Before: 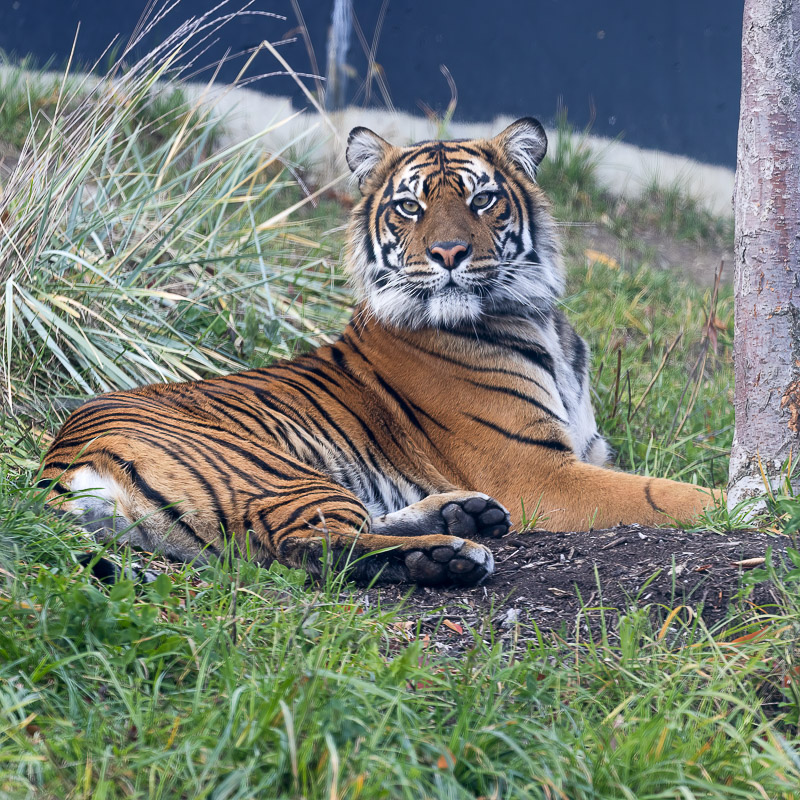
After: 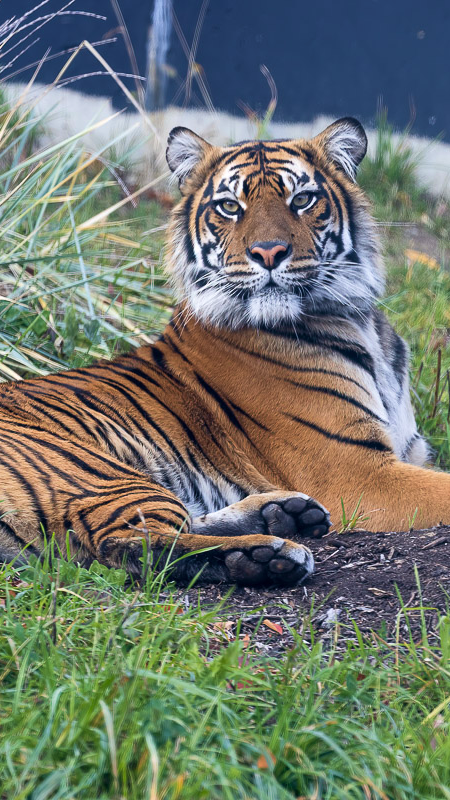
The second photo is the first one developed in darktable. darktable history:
velvia: on, module defaults
crop and rotate: left 22.516%, right 21.234%
